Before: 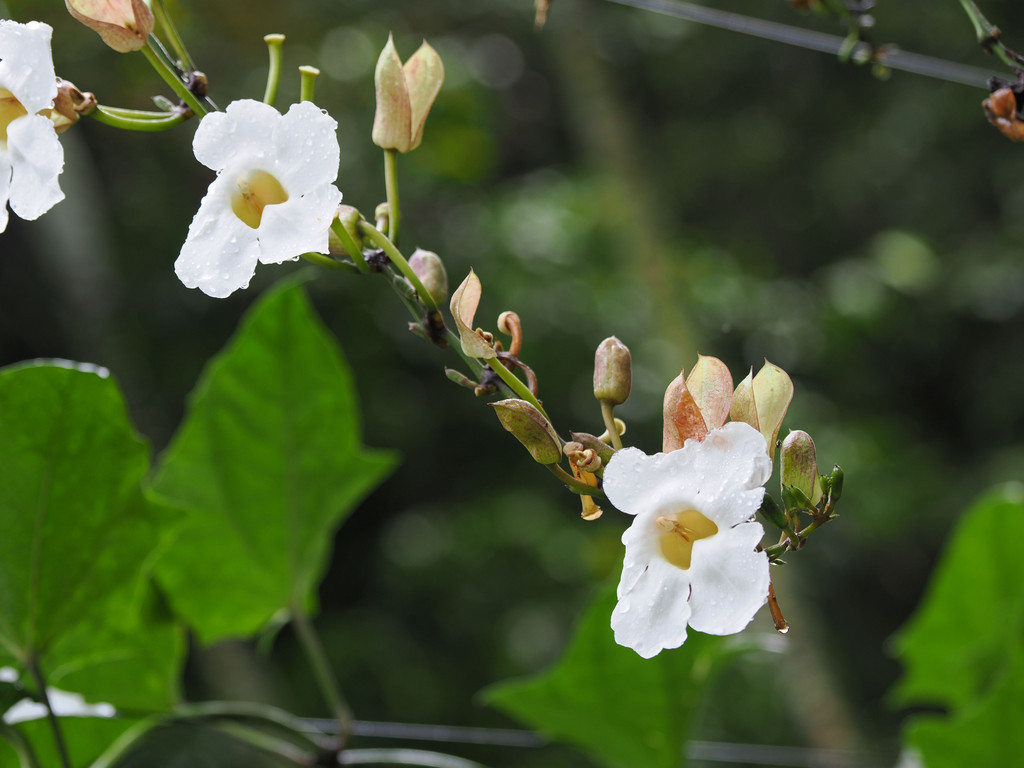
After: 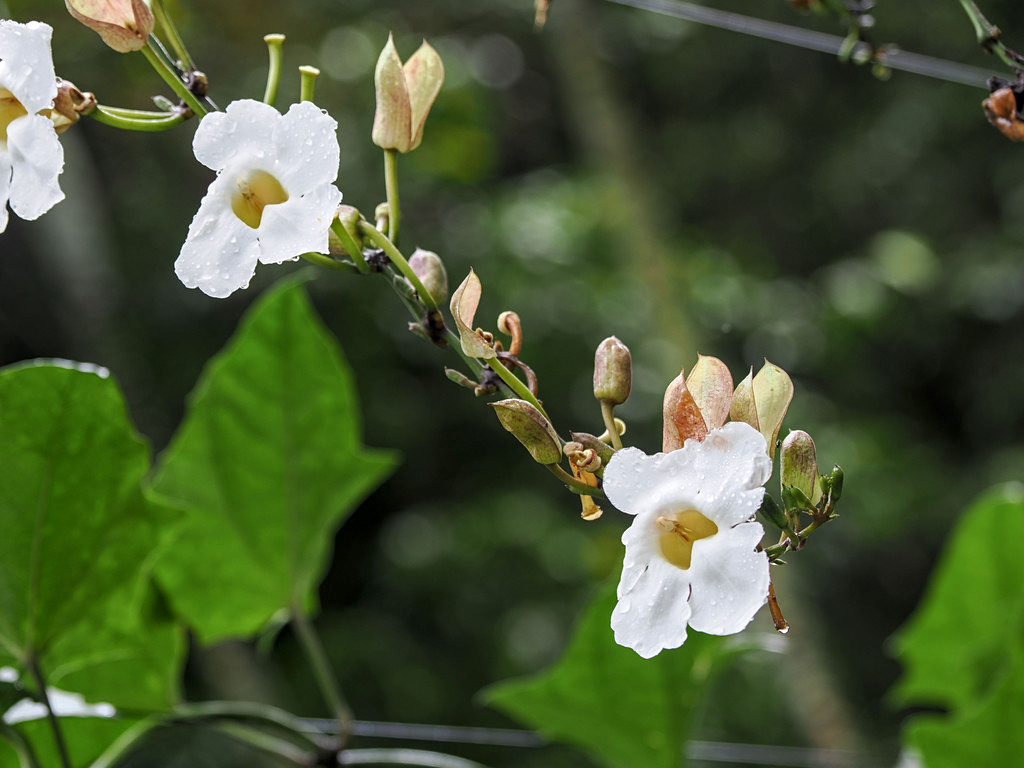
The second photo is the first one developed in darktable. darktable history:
sharpen: amount 0.2
rotate and perspective: automatic cropping original format, crop left 0, crop top 0
local contrast: detail 130%
